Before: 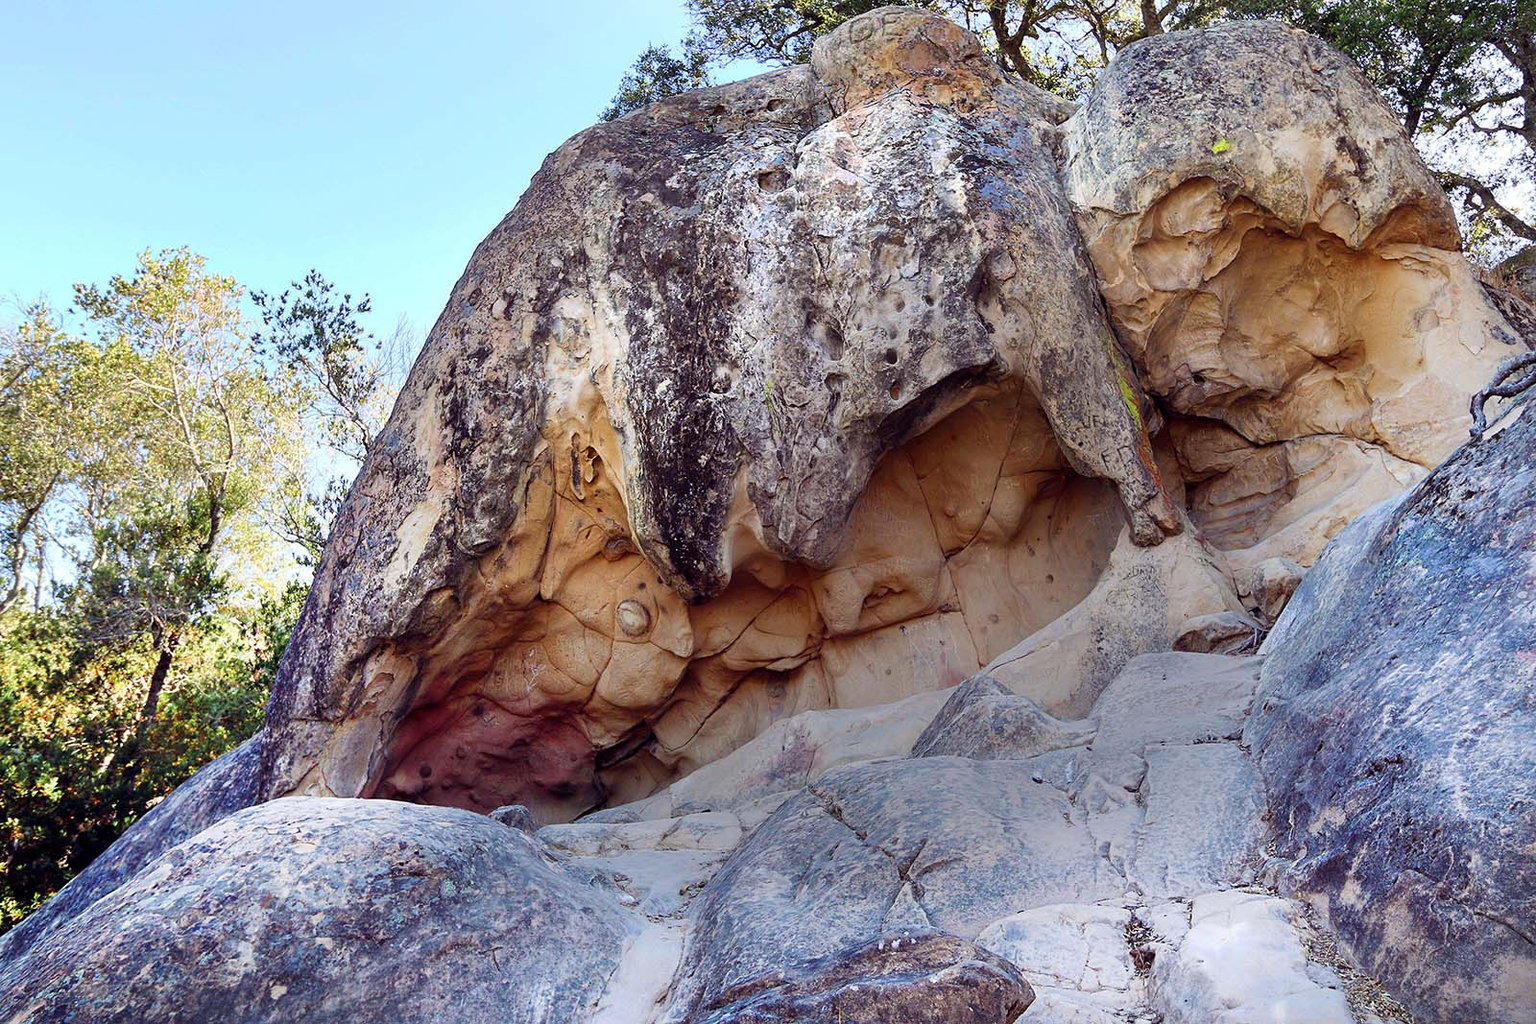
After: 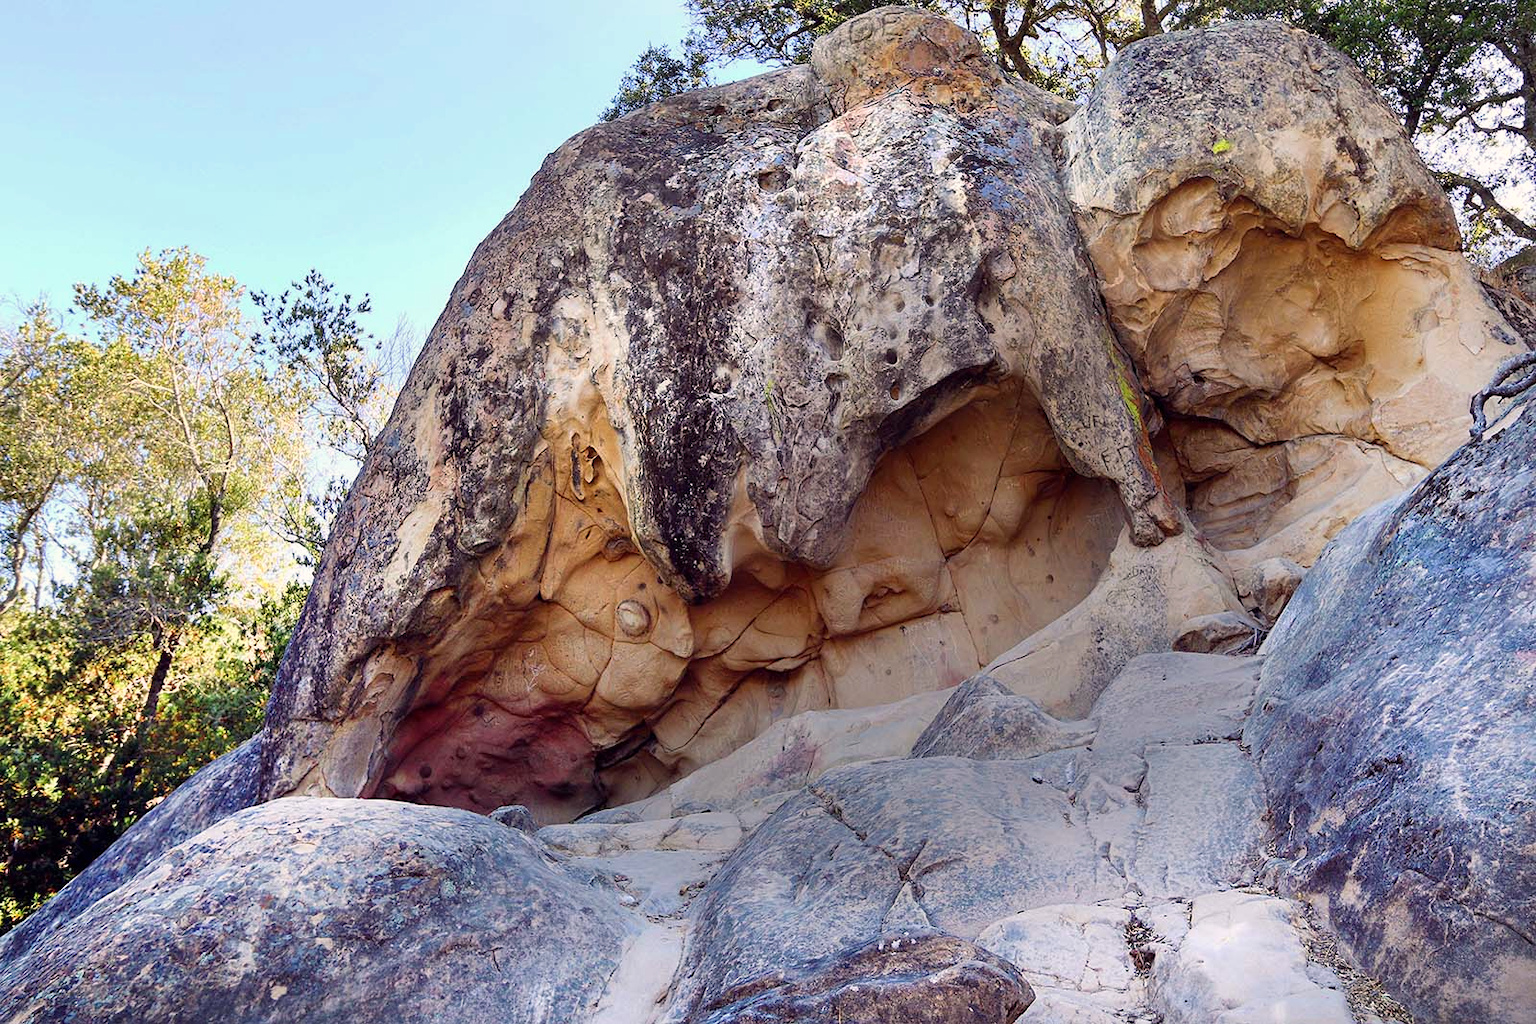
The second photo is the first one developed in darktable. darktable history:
color balance rgb: power › luminance 1.558%, highlights gain › chroma 1.674%, highlights gain › hue 56.42°, perceptual saturation grading › global saturation 0.852%, global vibrance 9.22%
